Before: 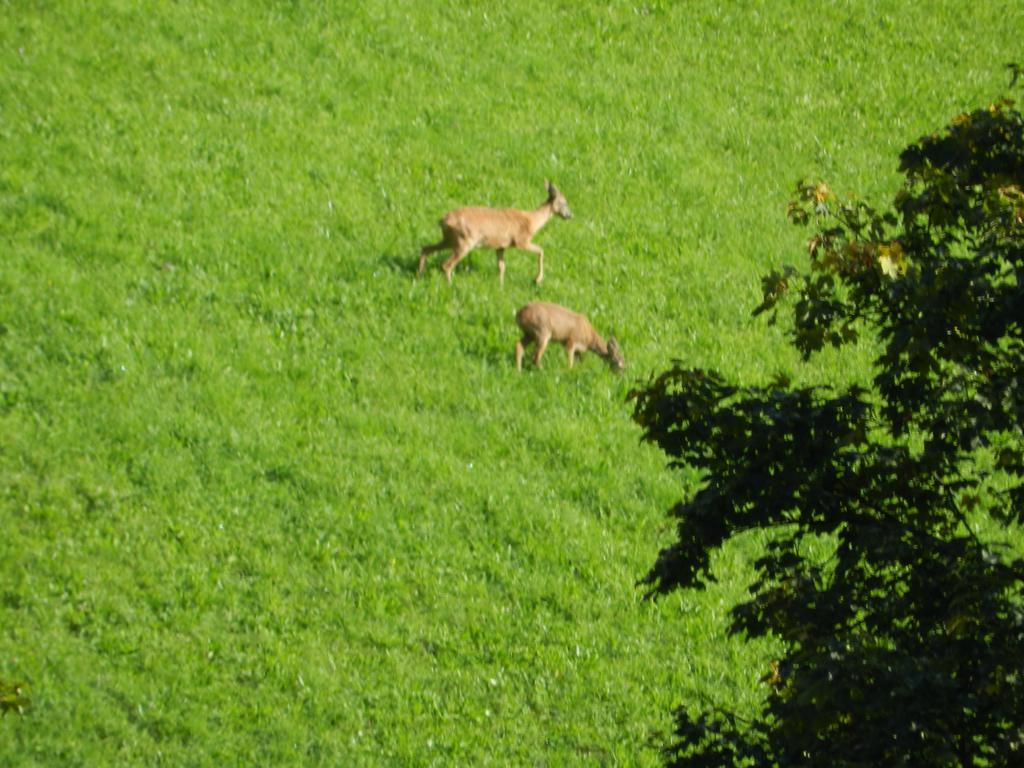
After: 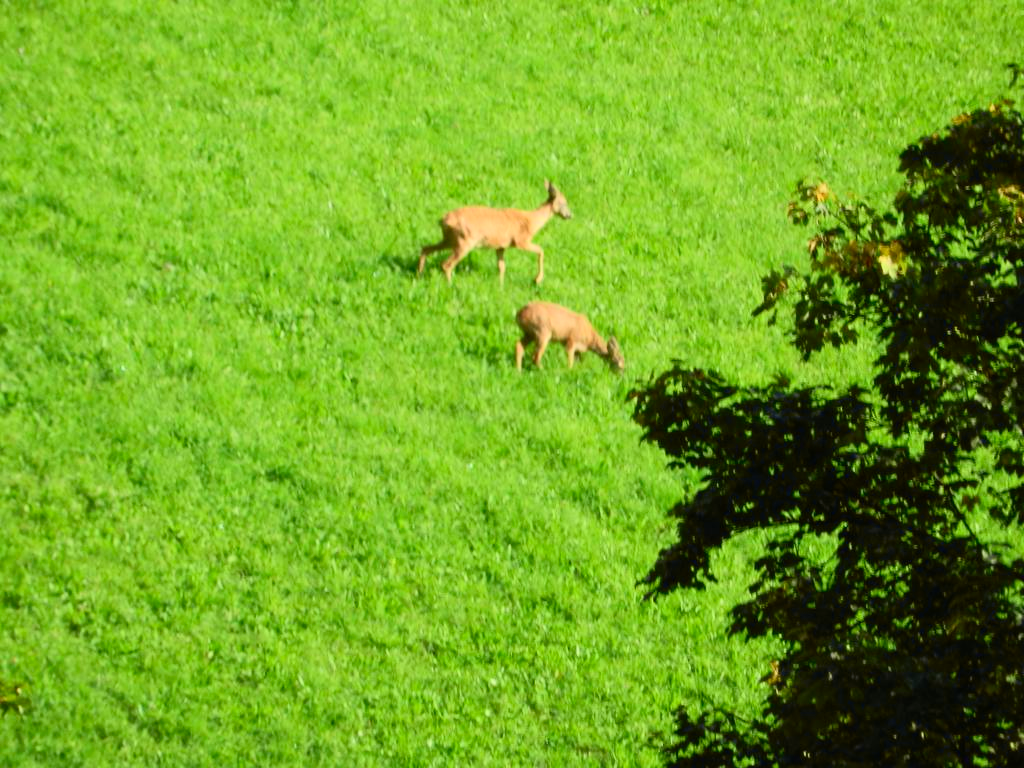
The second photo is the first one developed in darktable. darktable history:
tone curve: curves: ch0 [(0, 0) (0.091, 0.075) (0.389, 0.441) (0.696, 0.808) (0.844, 0.908) (0.909, 0.942) (1, 0.973)]; ch1 [(0, 0) (0.437, 0.404) (0.48, 0.486) (0.5, 0.5) (0.529, 0.556) (0.58, 0.606) (0.616, 0.654) (1, 1)]; ch2 [(0, 0) (0.442, 0.415) (0.5, 0.5) (0.535, 0.567) (0.585, 0.632) (1, 1)], color space Lab, independent channels, preserve colors none
